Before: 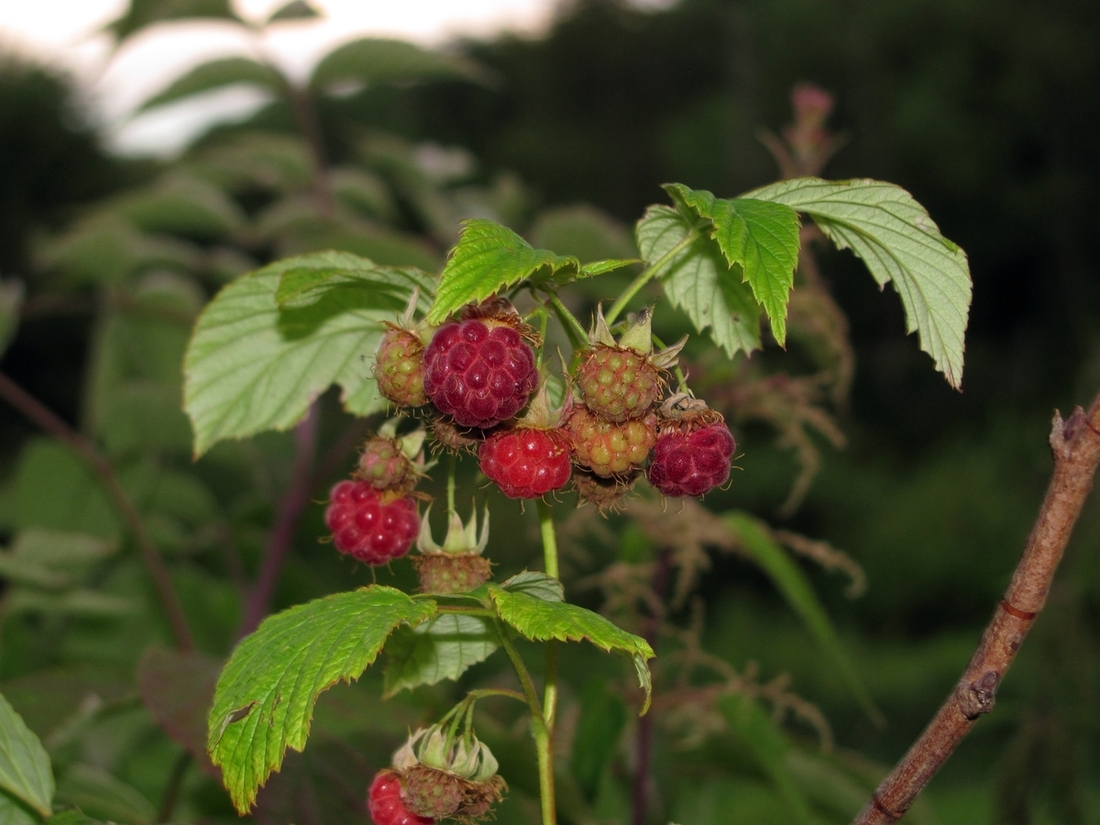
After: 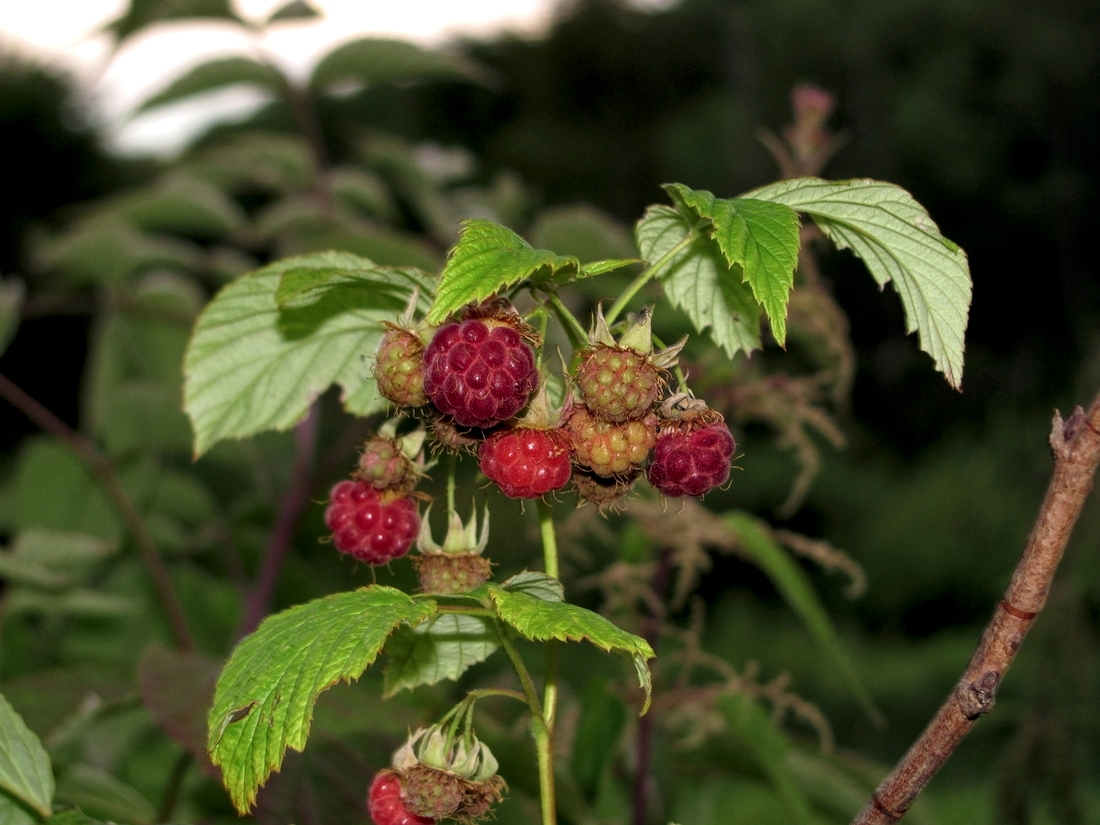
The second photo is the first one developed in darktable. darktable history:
local contrast: highlights 122%, shadows 131%, detail 138%, midtone range 0.259
